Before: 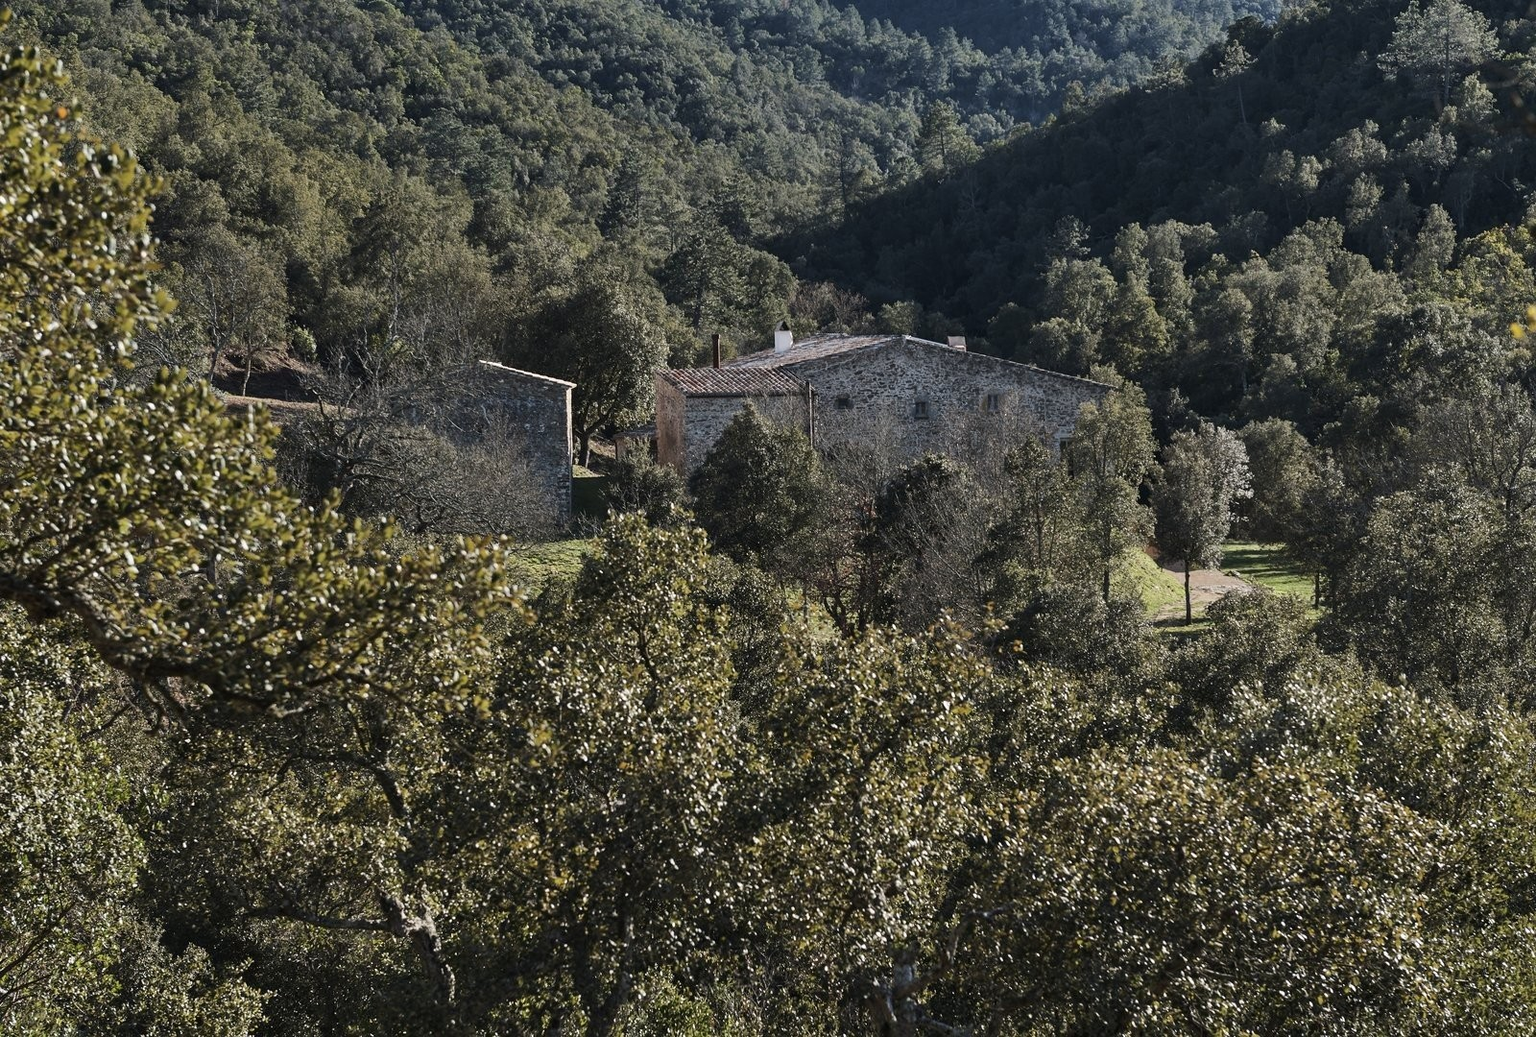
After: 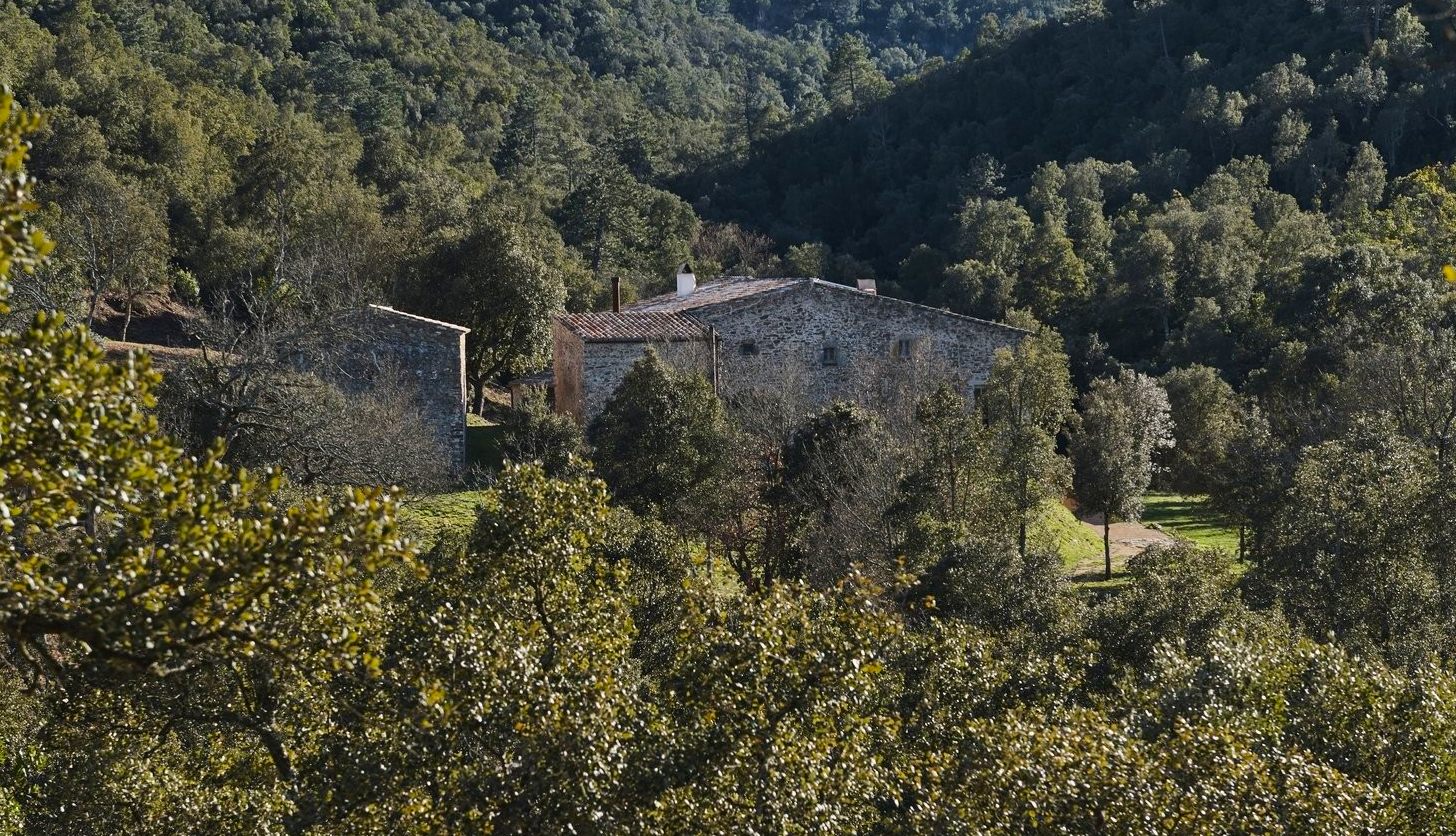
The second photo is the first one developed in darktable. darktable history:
crop: left 8.155%, top 6.611%, bottom 15.385%
color balance rgb: perceptual saturation grading › global saturation 30%, global vibrance 20%
contrast brightness saturation: contrast -0.02, brightness -0.01, saturation 0.03
